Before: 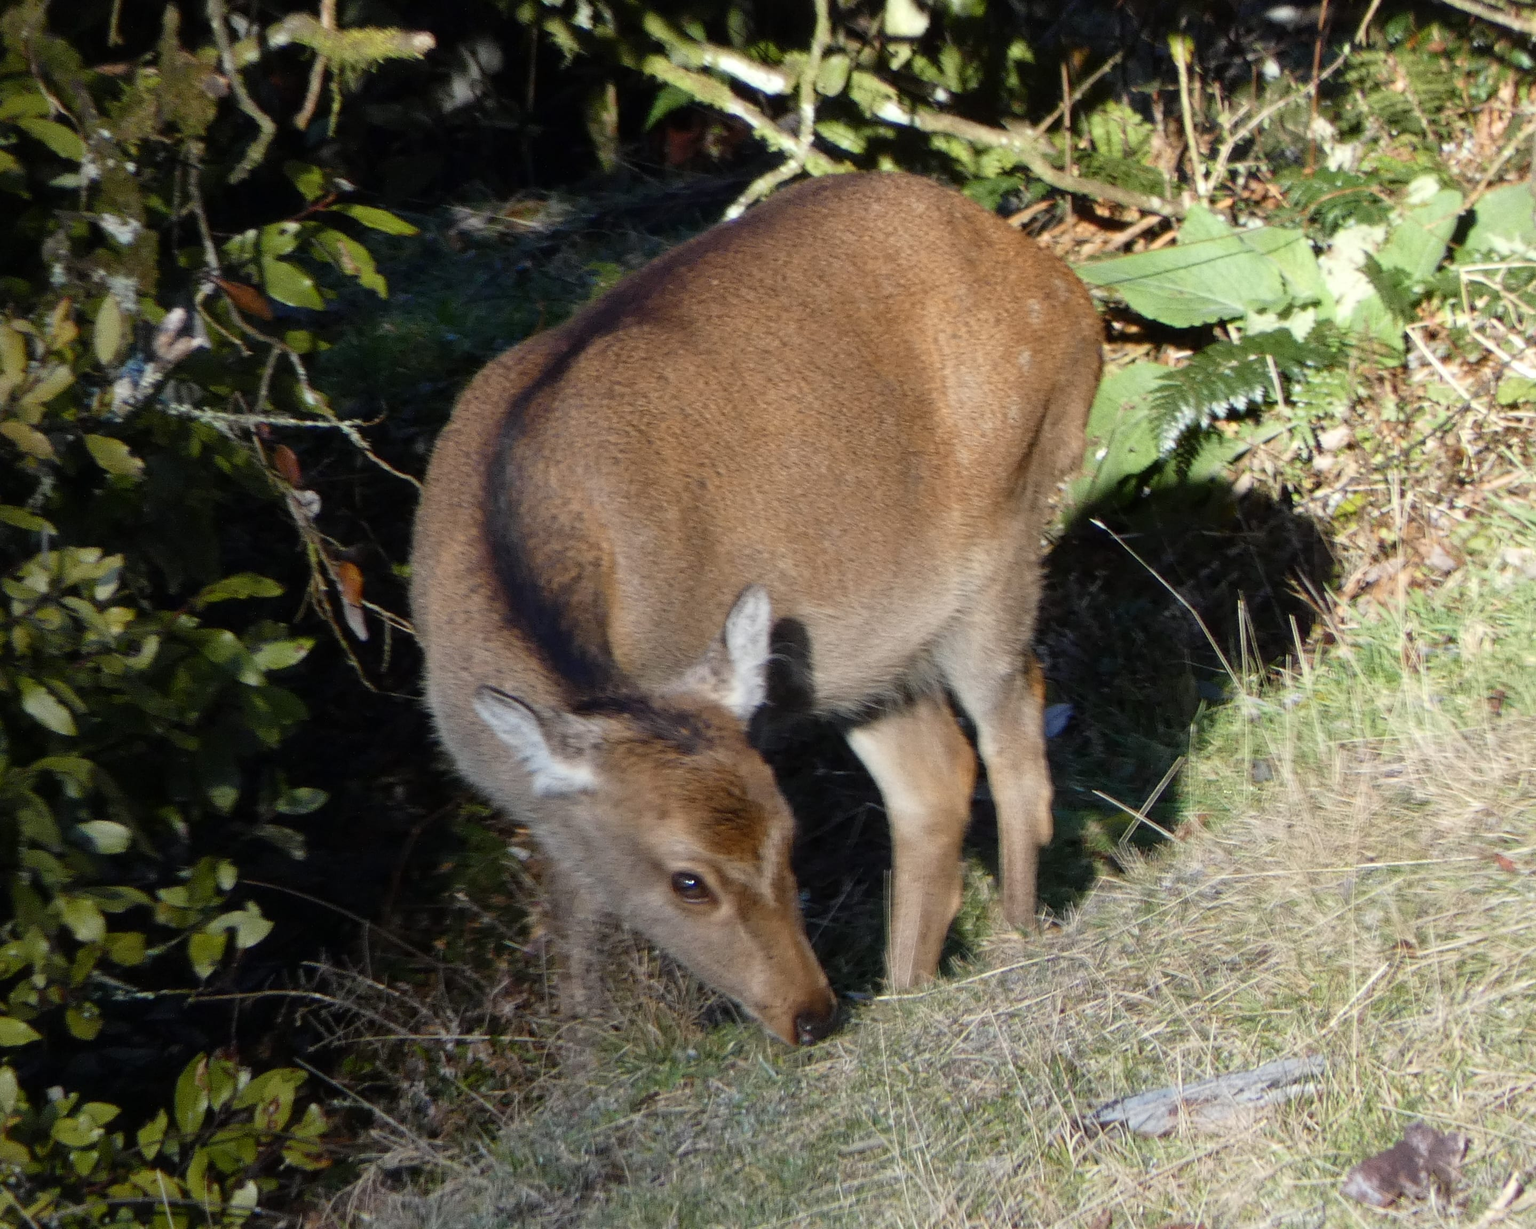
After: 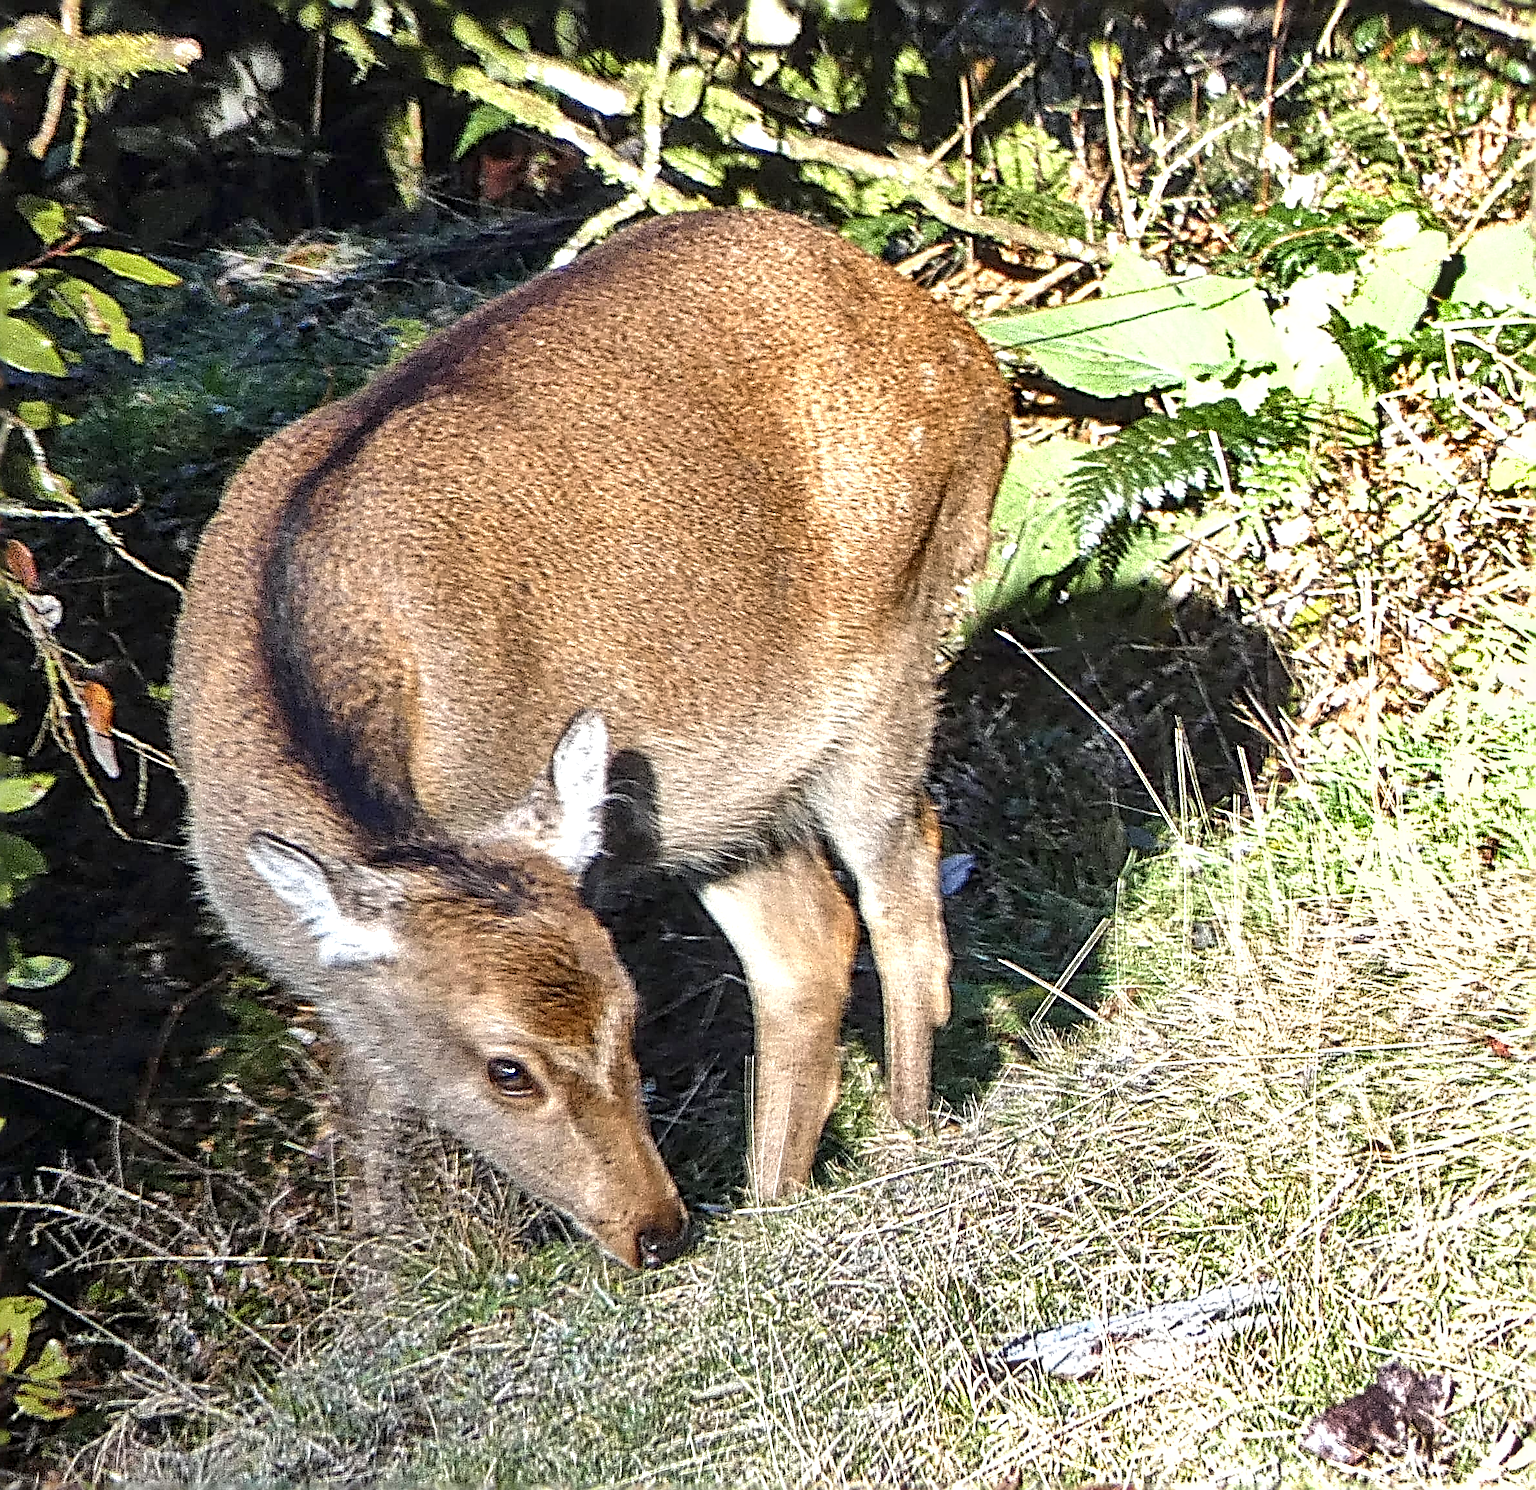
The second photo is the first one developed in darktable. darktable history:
crop: left 17.582%, bottom 0.031%
exposure: black level correction 0, exposure 1 EV, compensate highlight preservation false
sharpen: radius 4.001, amount 2
local contrast: highlights 61%, detail 143%, midtone range 0.428
shadows and highlights: soften with gaussian
